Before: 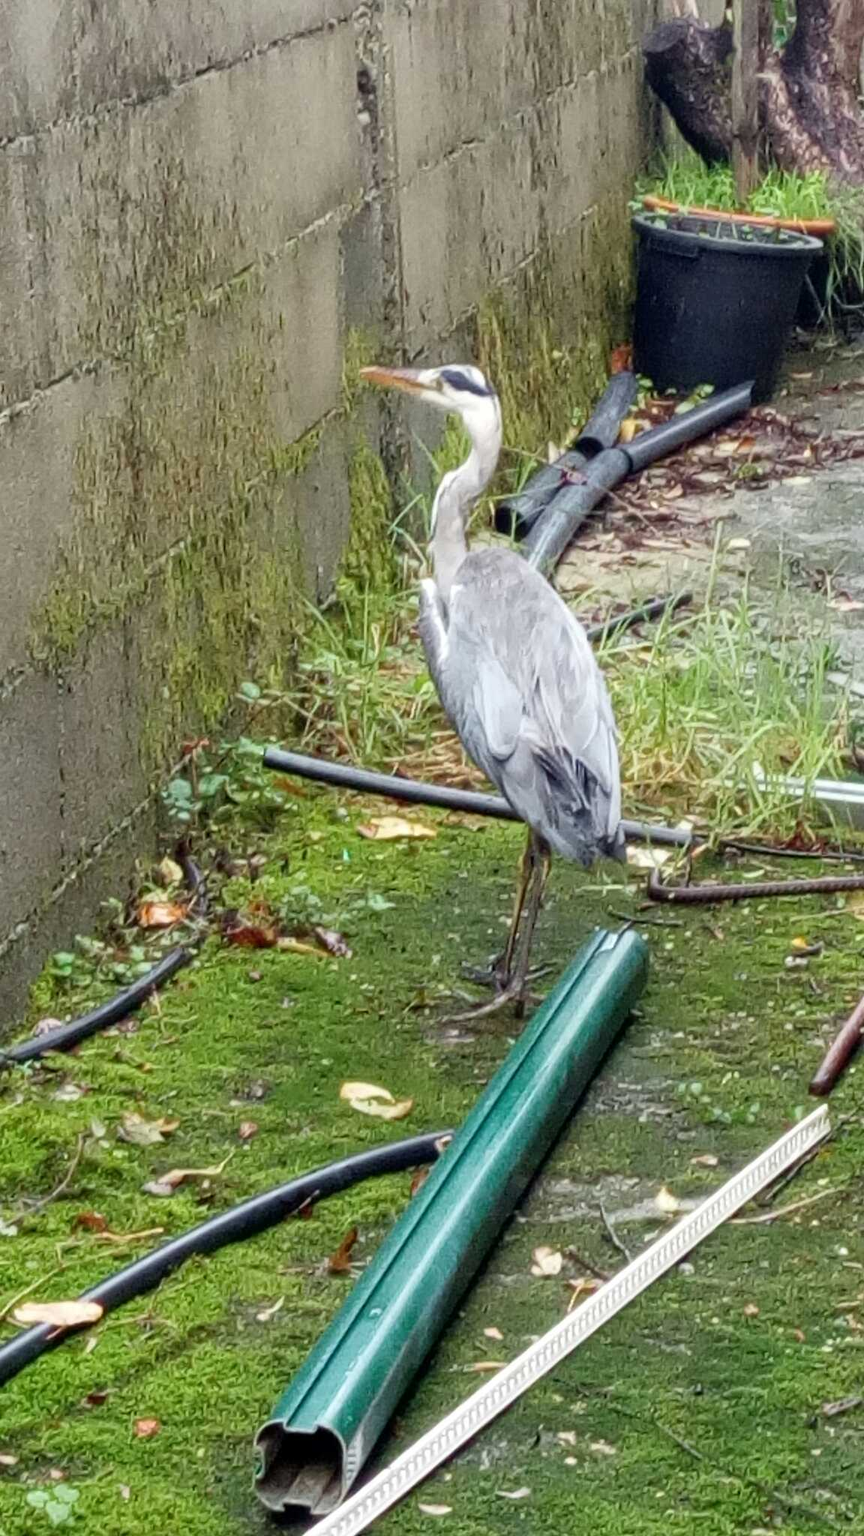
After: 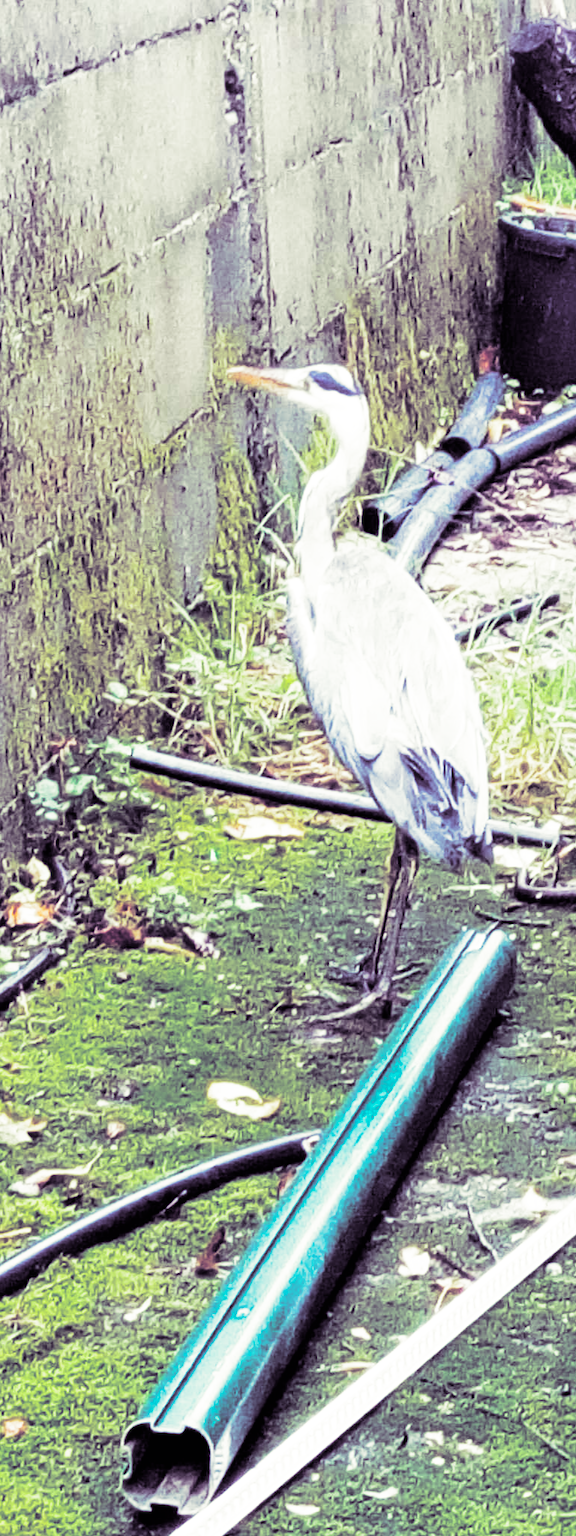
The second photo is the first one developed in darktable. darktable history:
split-toning: shadows › hue 266.4°, shadows › saturation 0.4, highlights › hue 61.2°, highlights › saturation 0.3, compress 0%
crop and rotate: left 15.446%, right 17.836%
base curve: curves: ch0 [(0, 0) (0.007, 0.004) (0.027, 0.03) (0.046, 0.07) (0.207, 0.54) (0.442, 0.872) (0.673, 0.972) (1, 1)], preserve colors none
exposure: black level correction 0.002, exposure -0.1 EV, compensate highlight preservation false
color calibration: x 0.37, y 0.382, temperature 4313.32 K
color balance rgb: perceptual saturation grading › global saturation 10%
